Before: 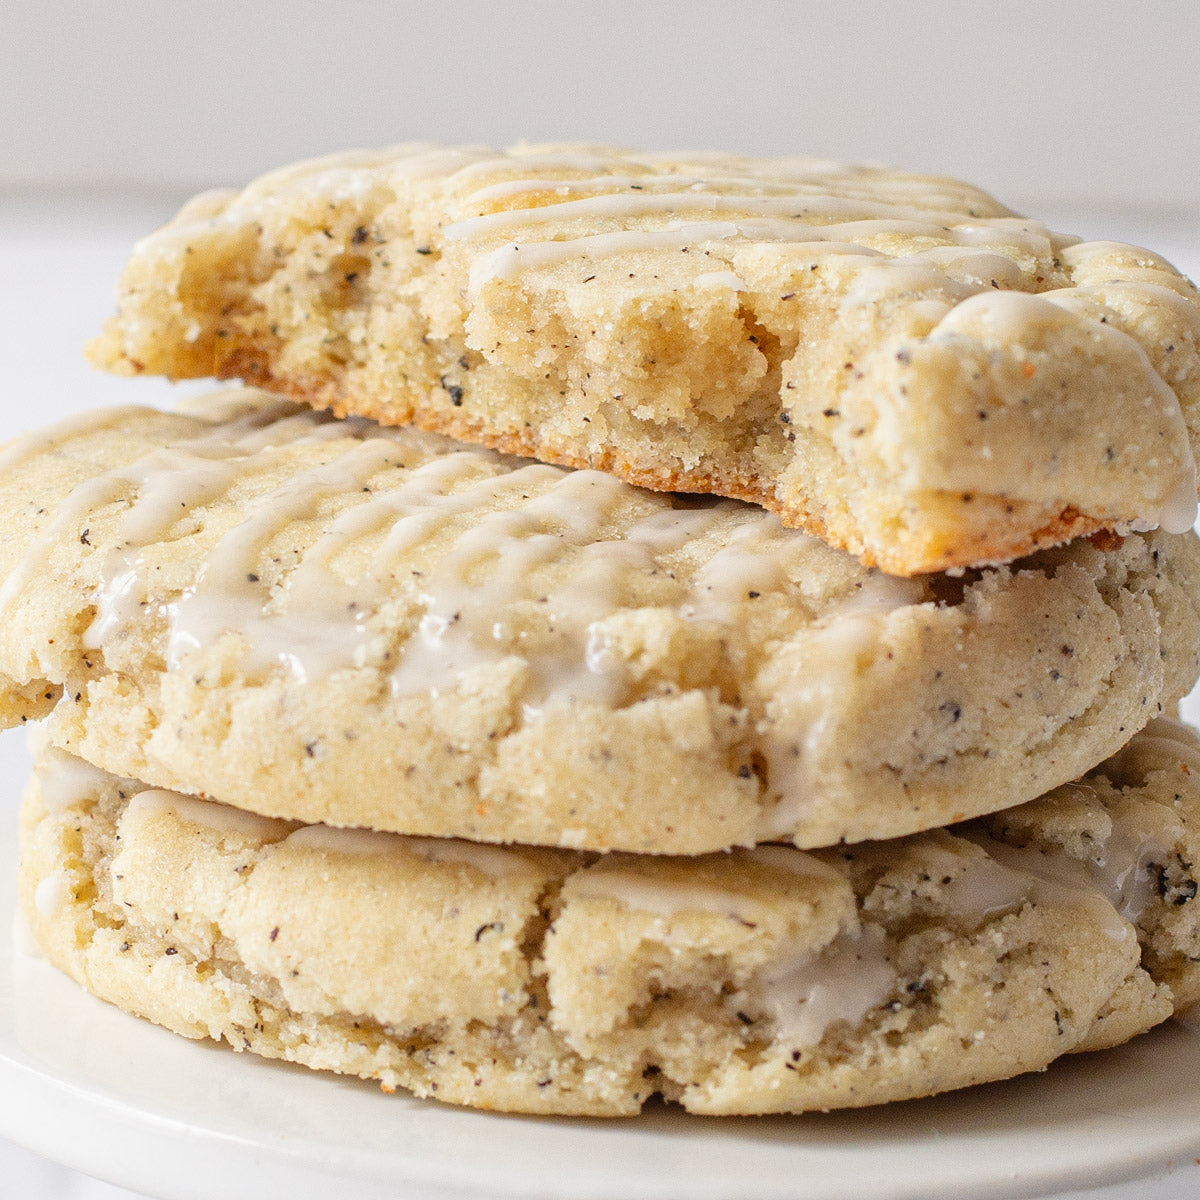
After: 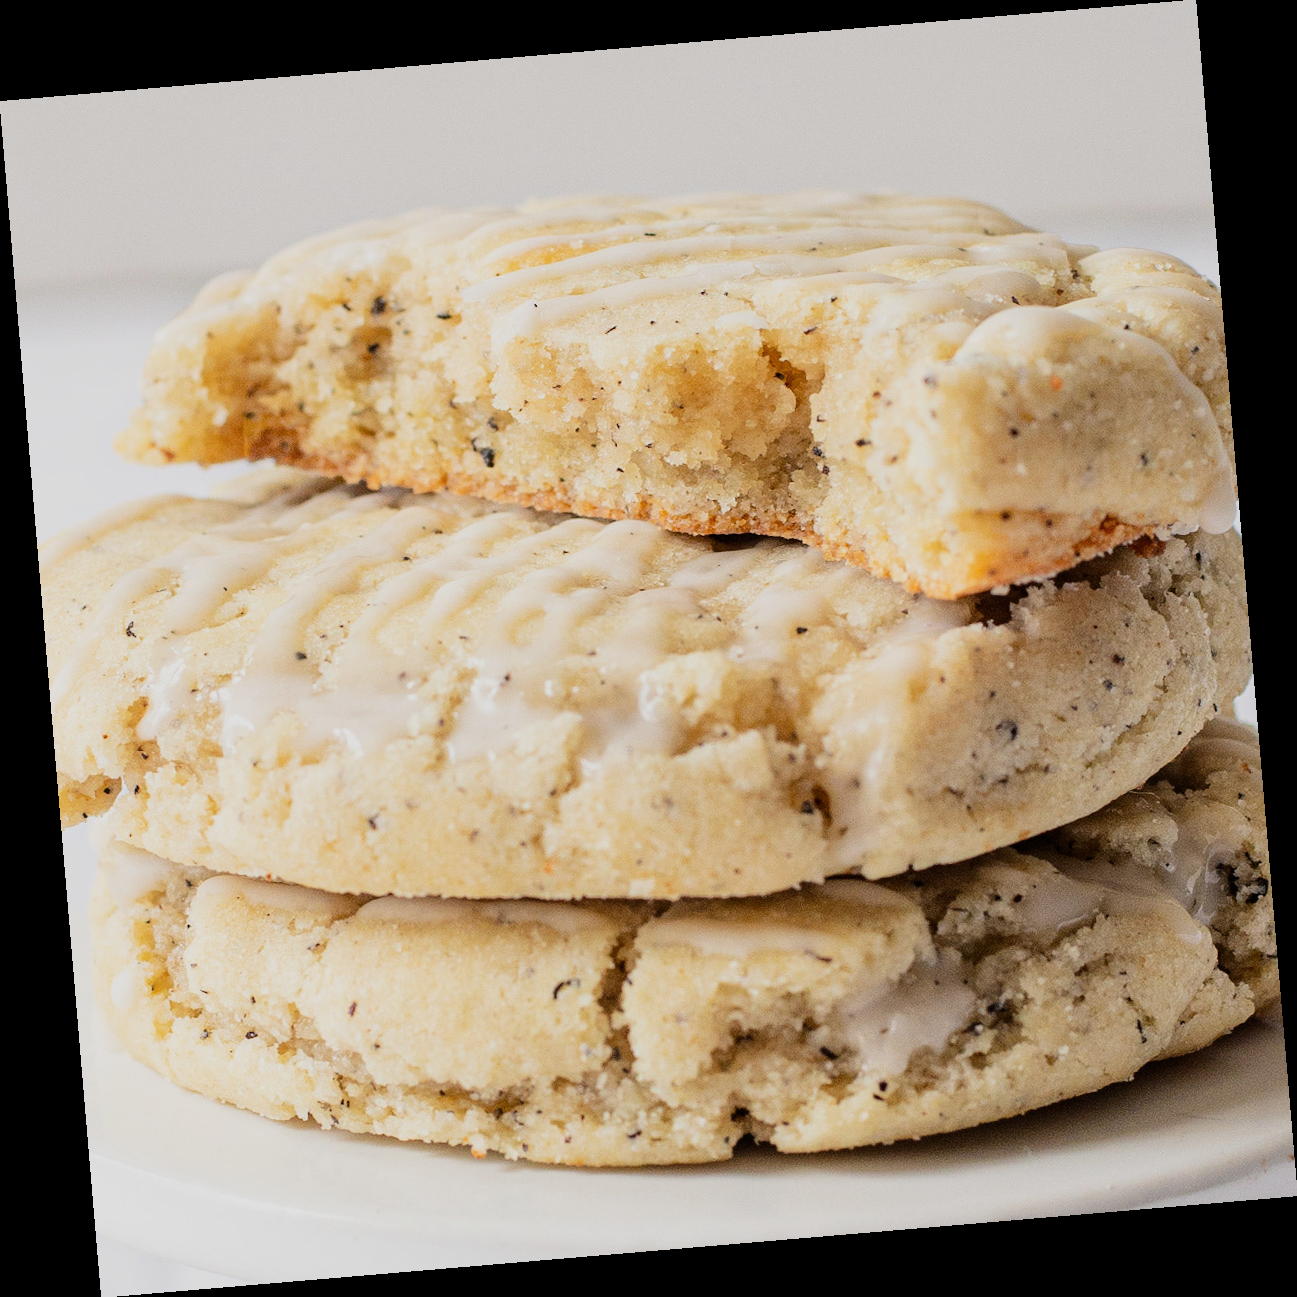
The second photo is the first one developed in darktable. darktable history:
rotate and perspective: rotation -4.86°, automatic cropping off
filmic rgb: black relative exposure -7.5 EV, white relative exposure 5 EV, hardness 3.31, contrast 1.3, contrast in shadows safe
